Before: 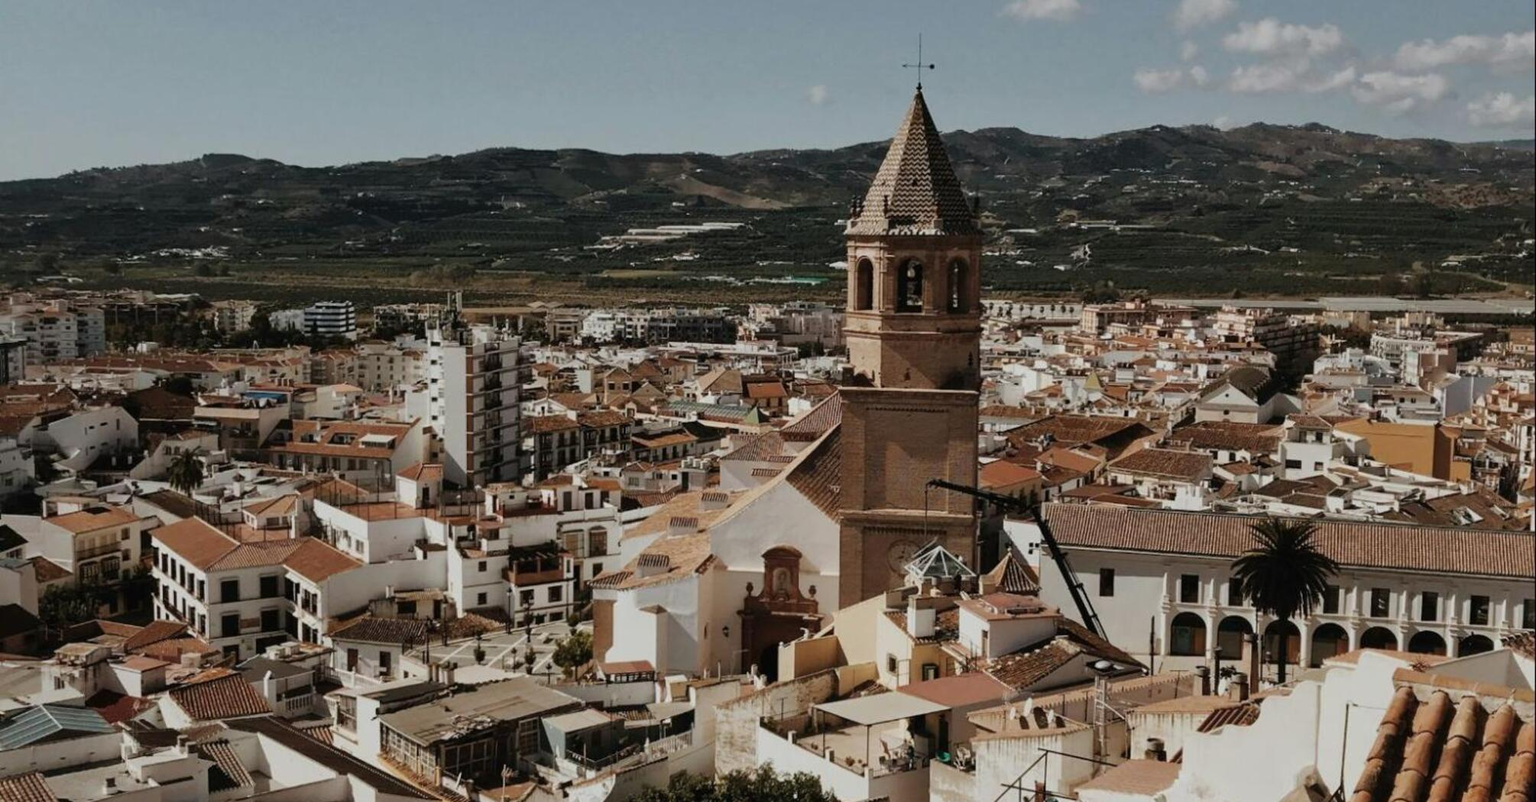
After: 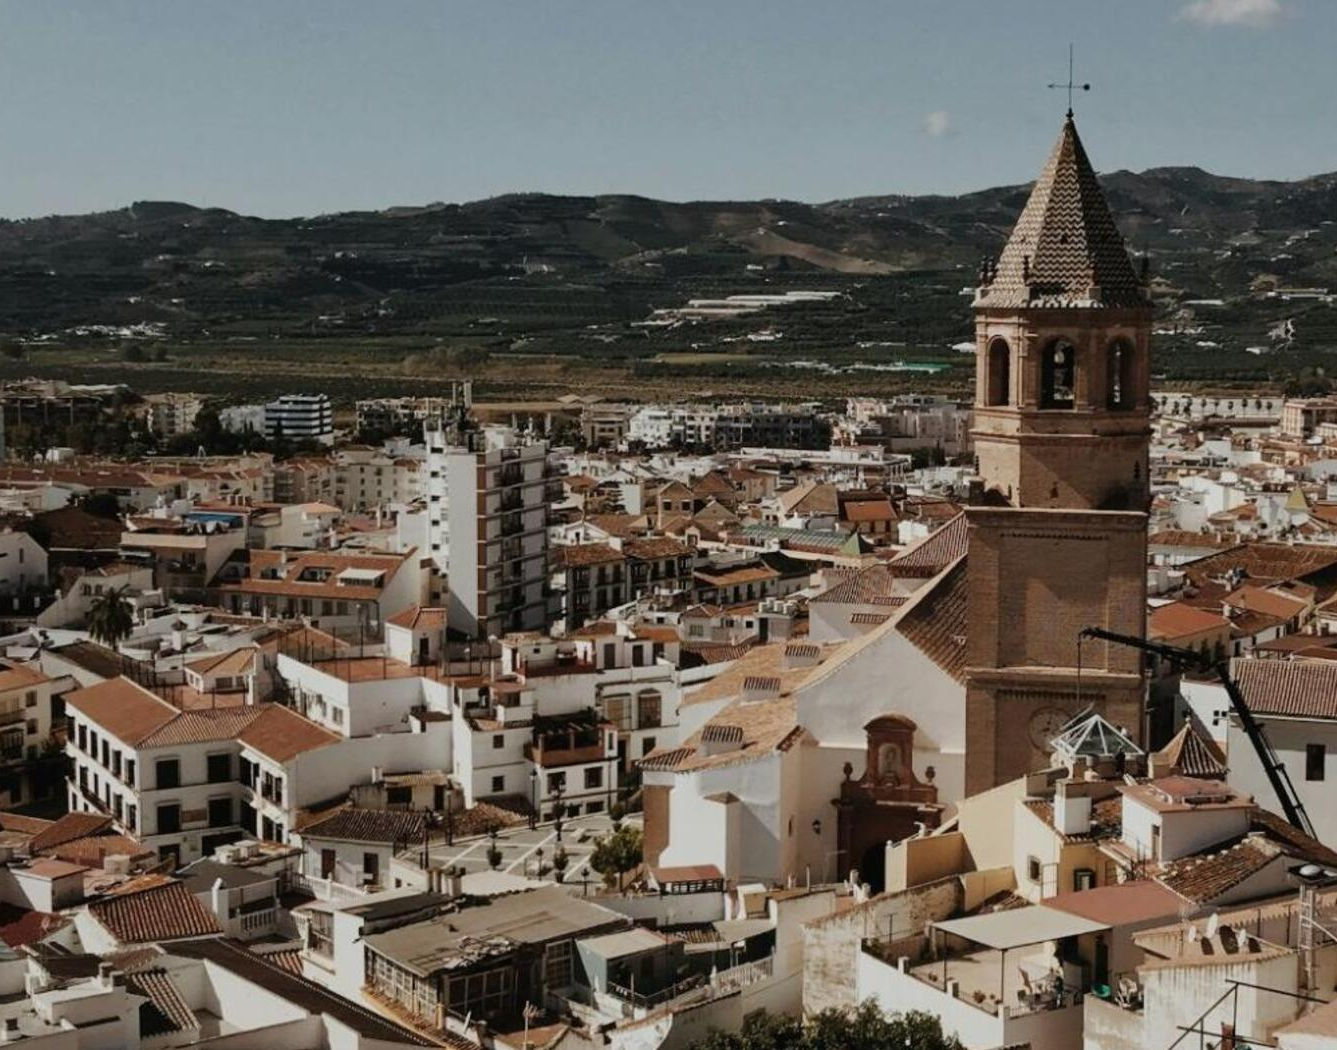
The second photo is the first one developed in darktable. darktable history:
crop and rotate: left 6.647%, right 26.796%
